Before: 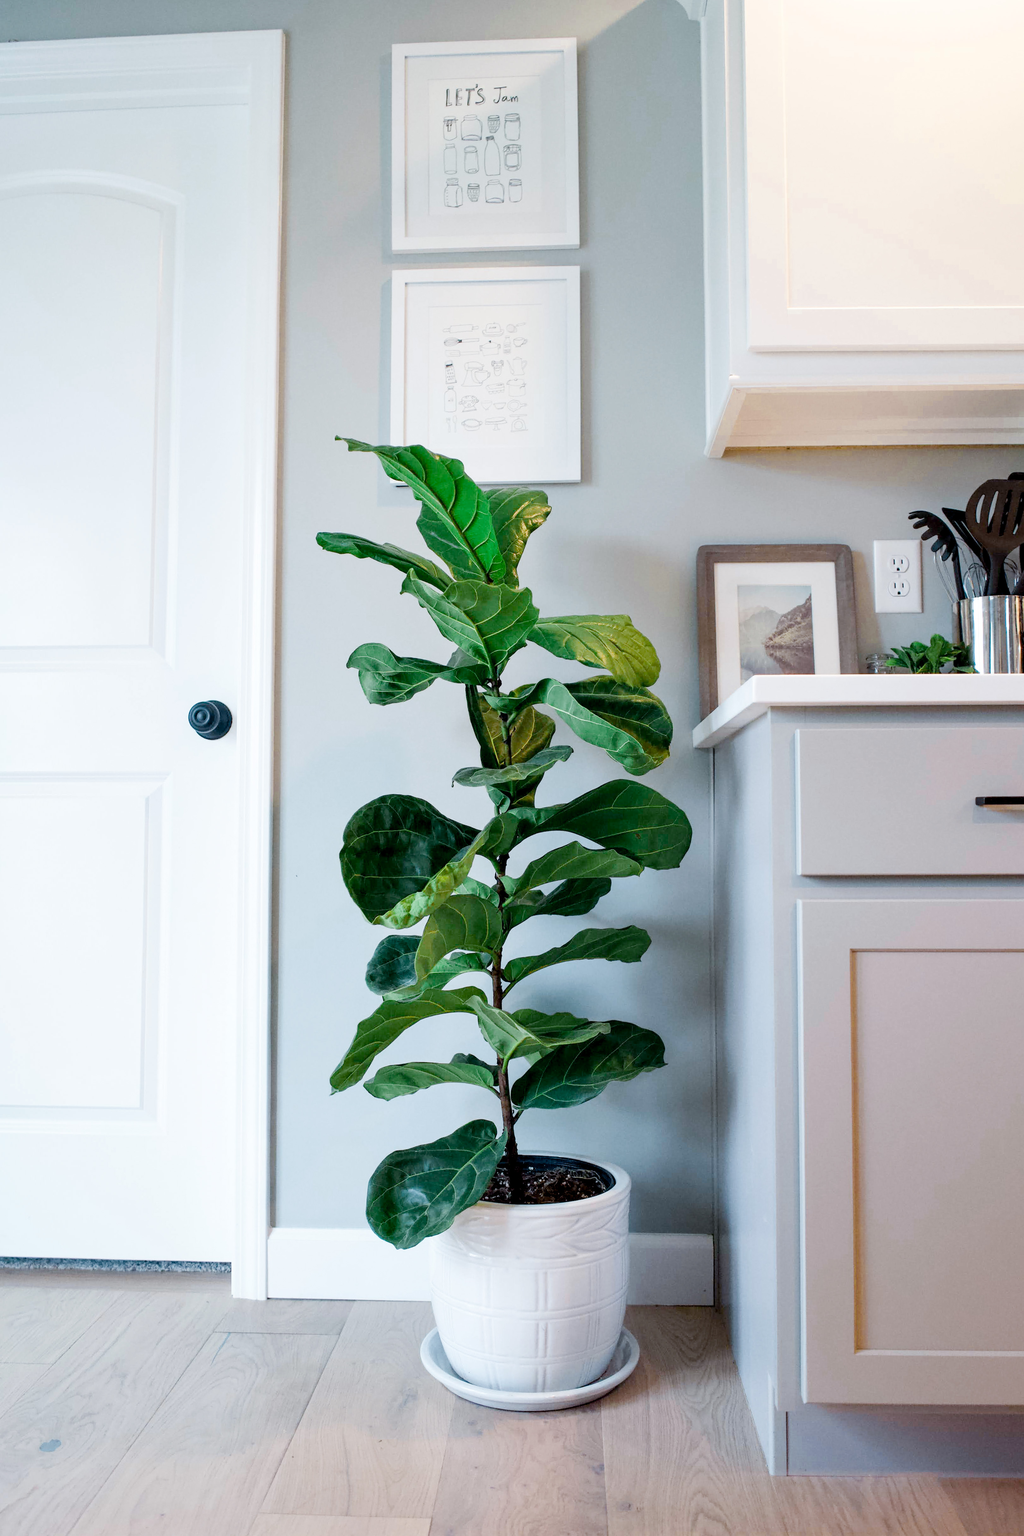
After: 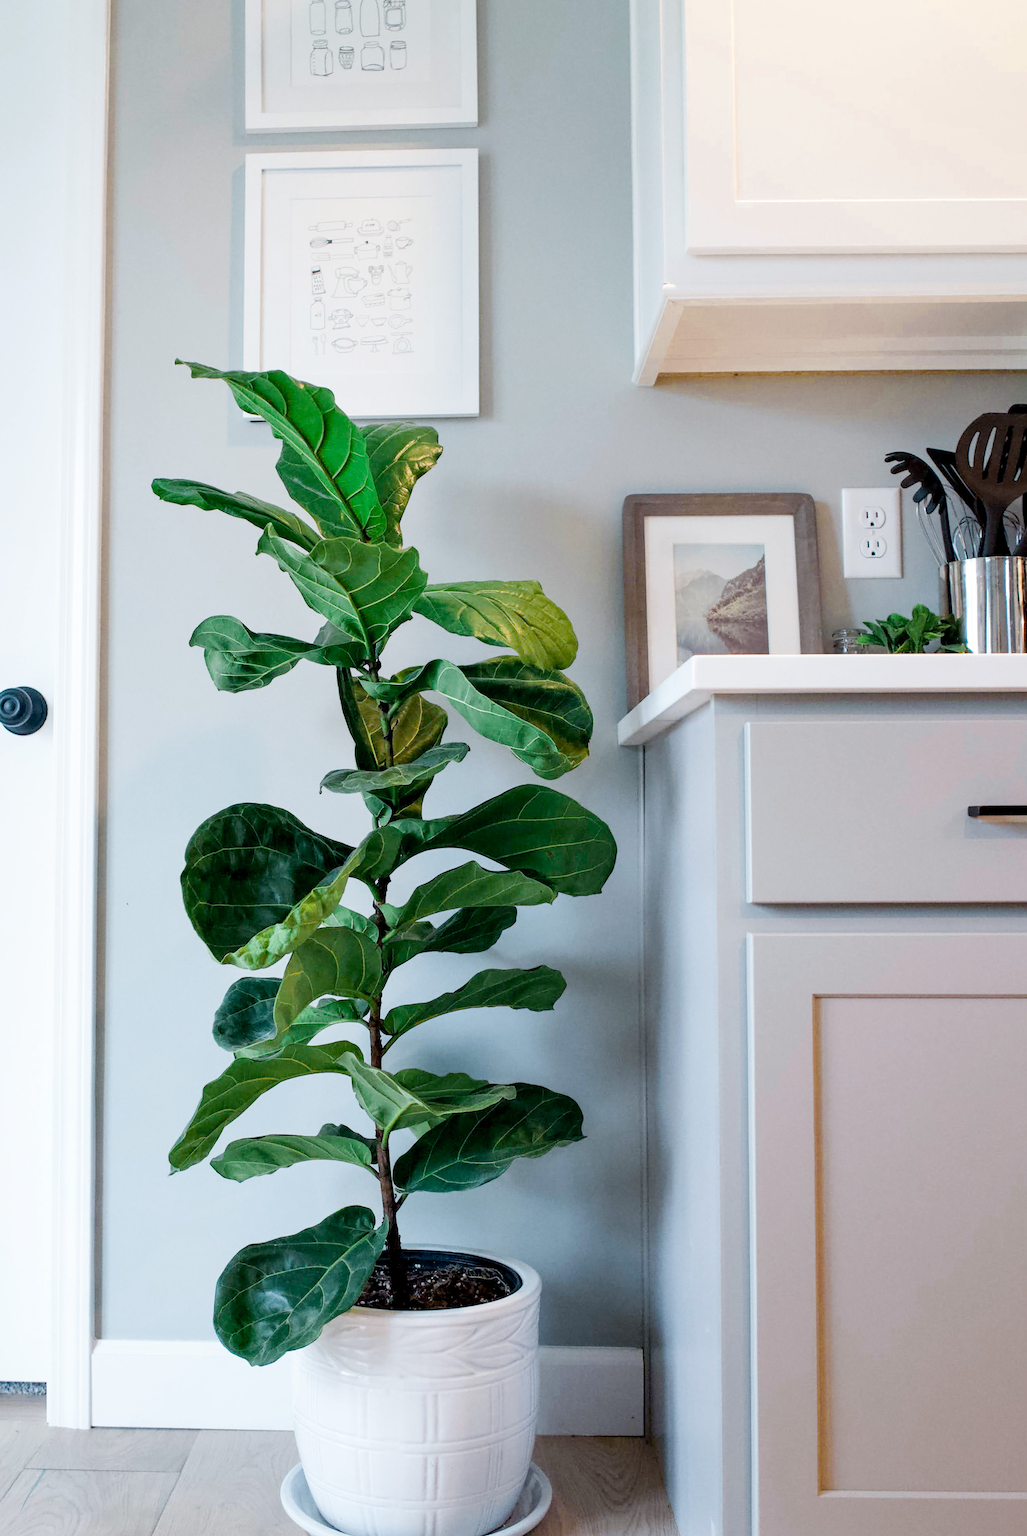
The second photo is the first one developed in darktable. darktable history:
crop: left 18.939%, top 9.526%, right 0%, bottom 9.71%
